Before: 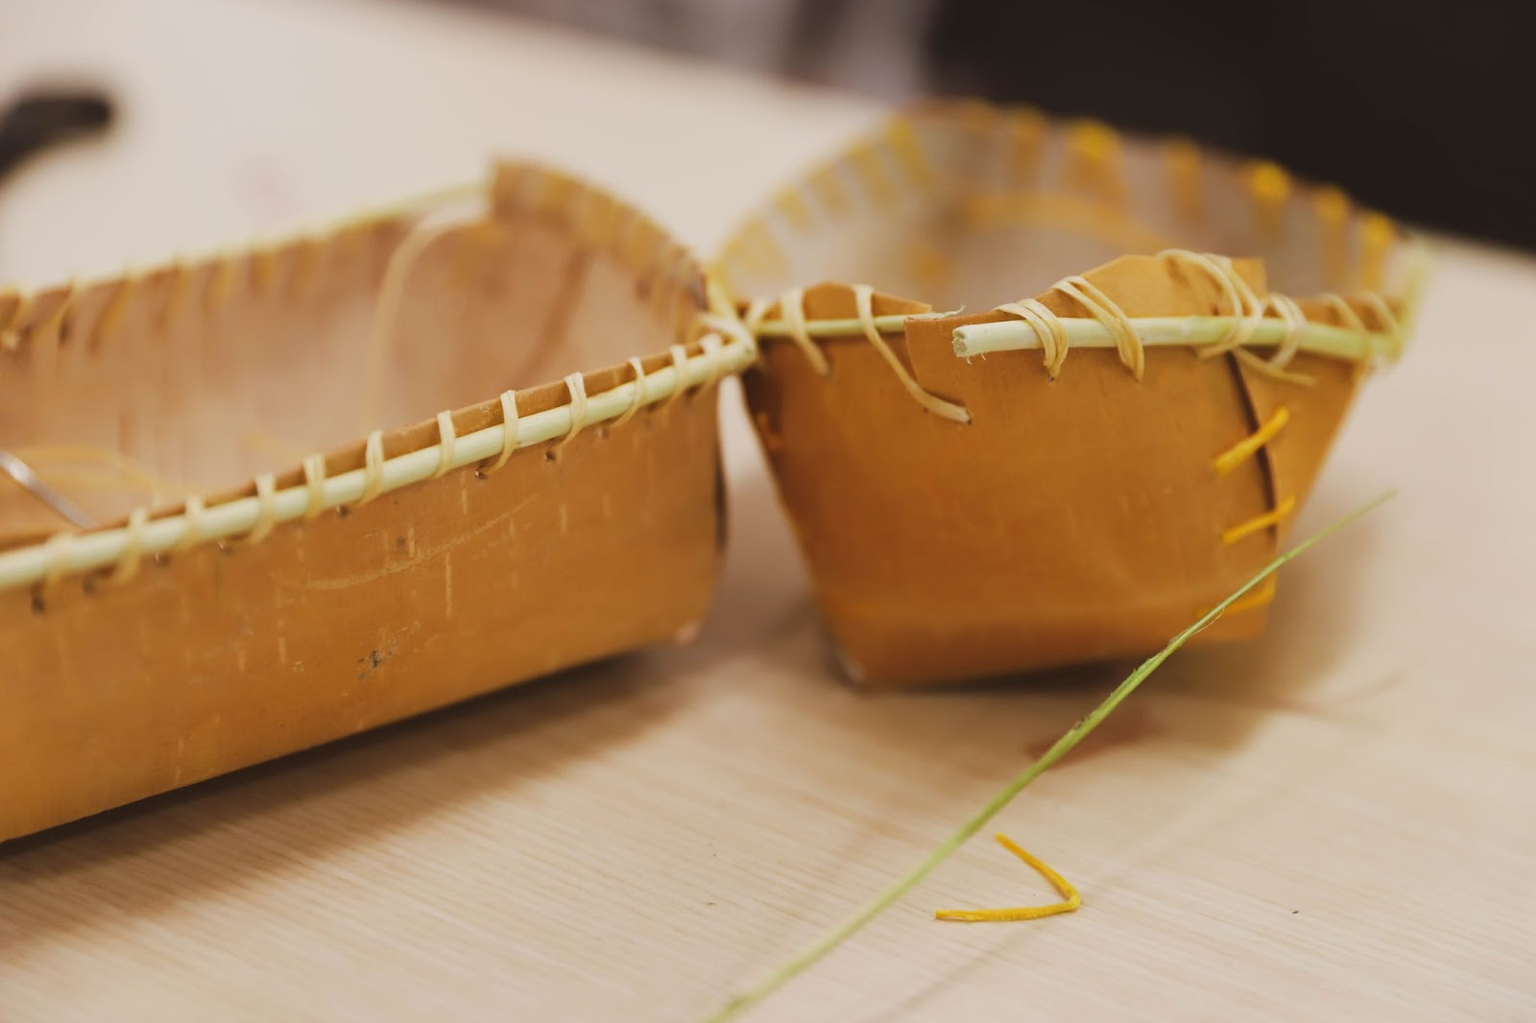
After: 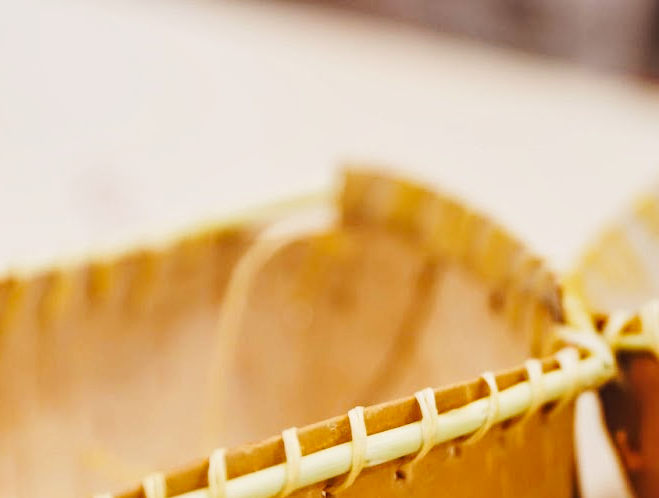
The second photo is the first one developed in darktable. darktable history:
crop and rotate: left 10.849%, top 0.064%, right 47.901%, bottom 53.166%
haze removal: adaptive false
local contrast: on, module defaults
tone curve: curves: ch0 [(0, 0.023) (0.103, 0.087) (0.295, 0.297) (0.445, 0.531) (0.553, 0.665) (0.735, 0.843) (0.994, 1)]; ch1 [(0, 0) (0.427, 0.346) (0.456, 0.426) (0.484, 0.494) (0.509, 0.505) (0.535, 0.56) (0.581, 0.632) (0.646, 0.715) (1, 1)]; ch2 [(0, 0) (0.369, 0.388) (0.449, 0.431) (0.501, 0.495) (0.533, 0.518) (0.572, 0.612) (0.677, 0.752) (1, 1)], preserve colors none
